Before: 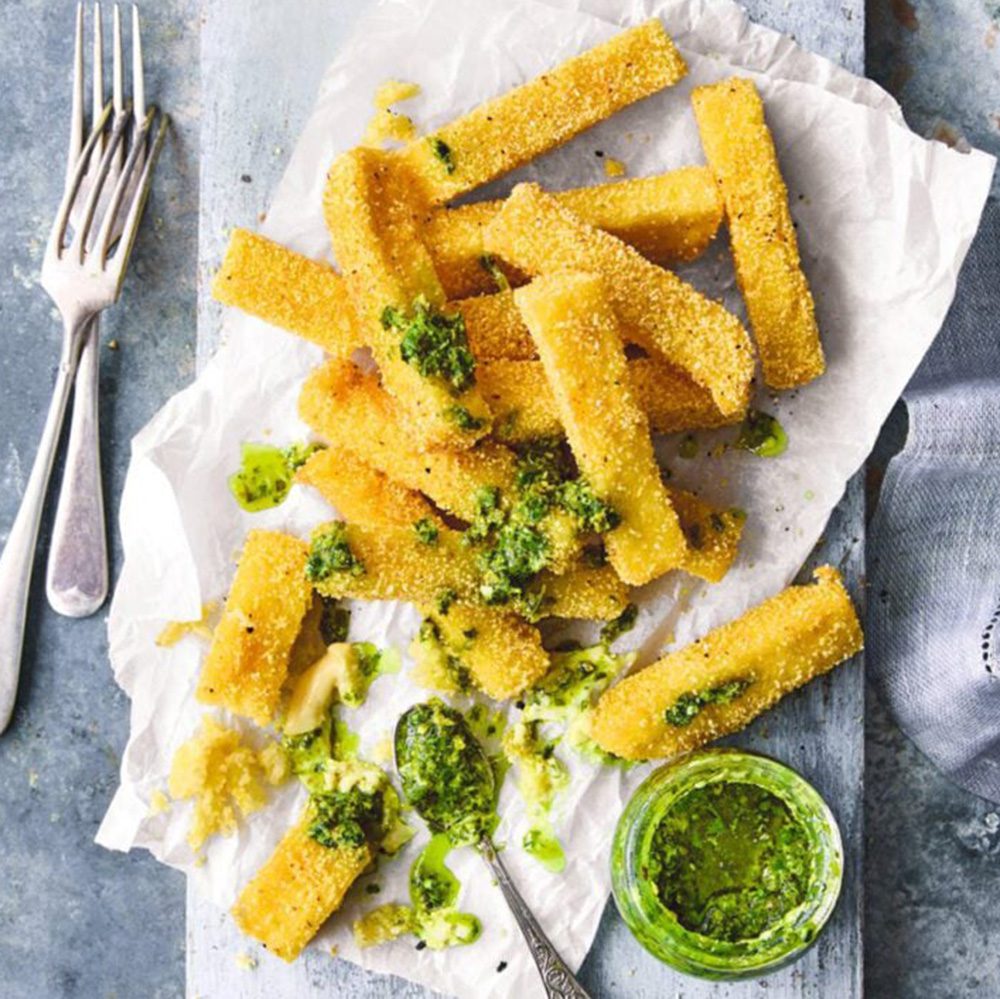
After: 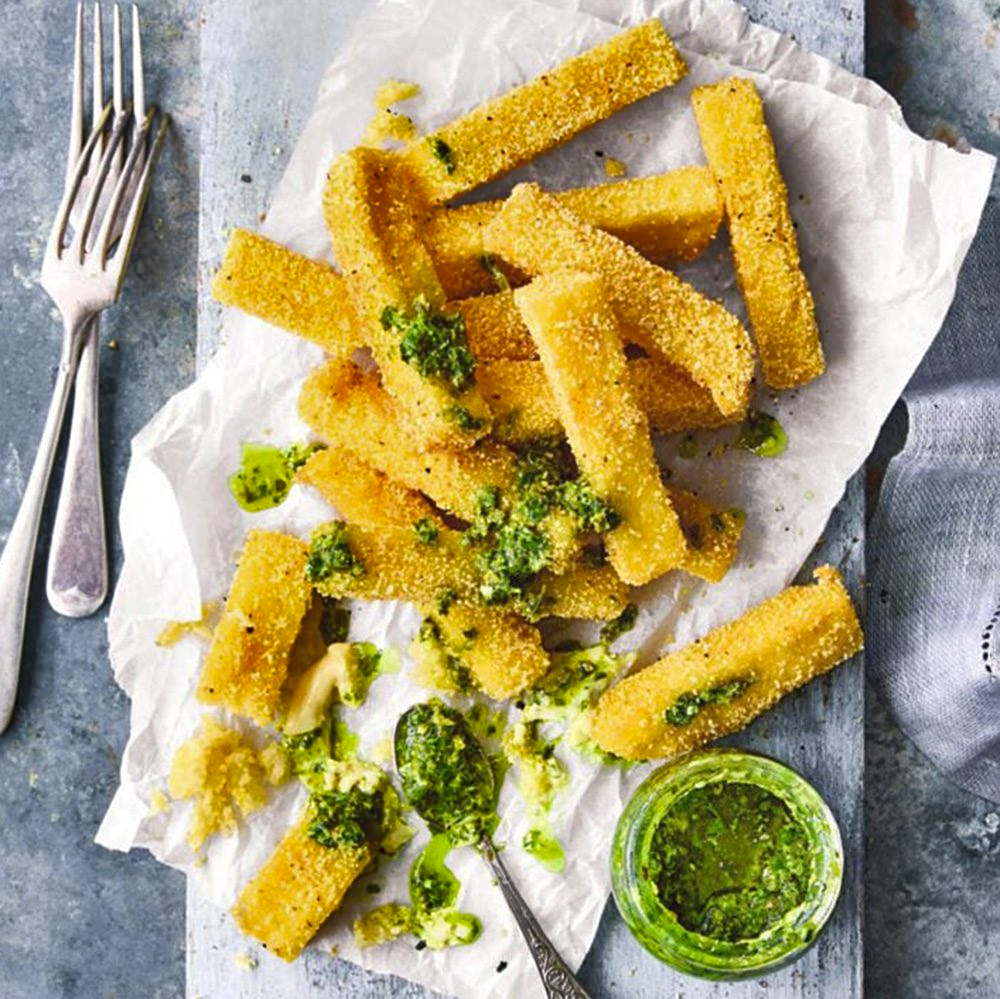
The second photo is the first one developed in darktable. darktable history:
shadows and highlights: soften with gaussian
sharpen: amount 0.2
